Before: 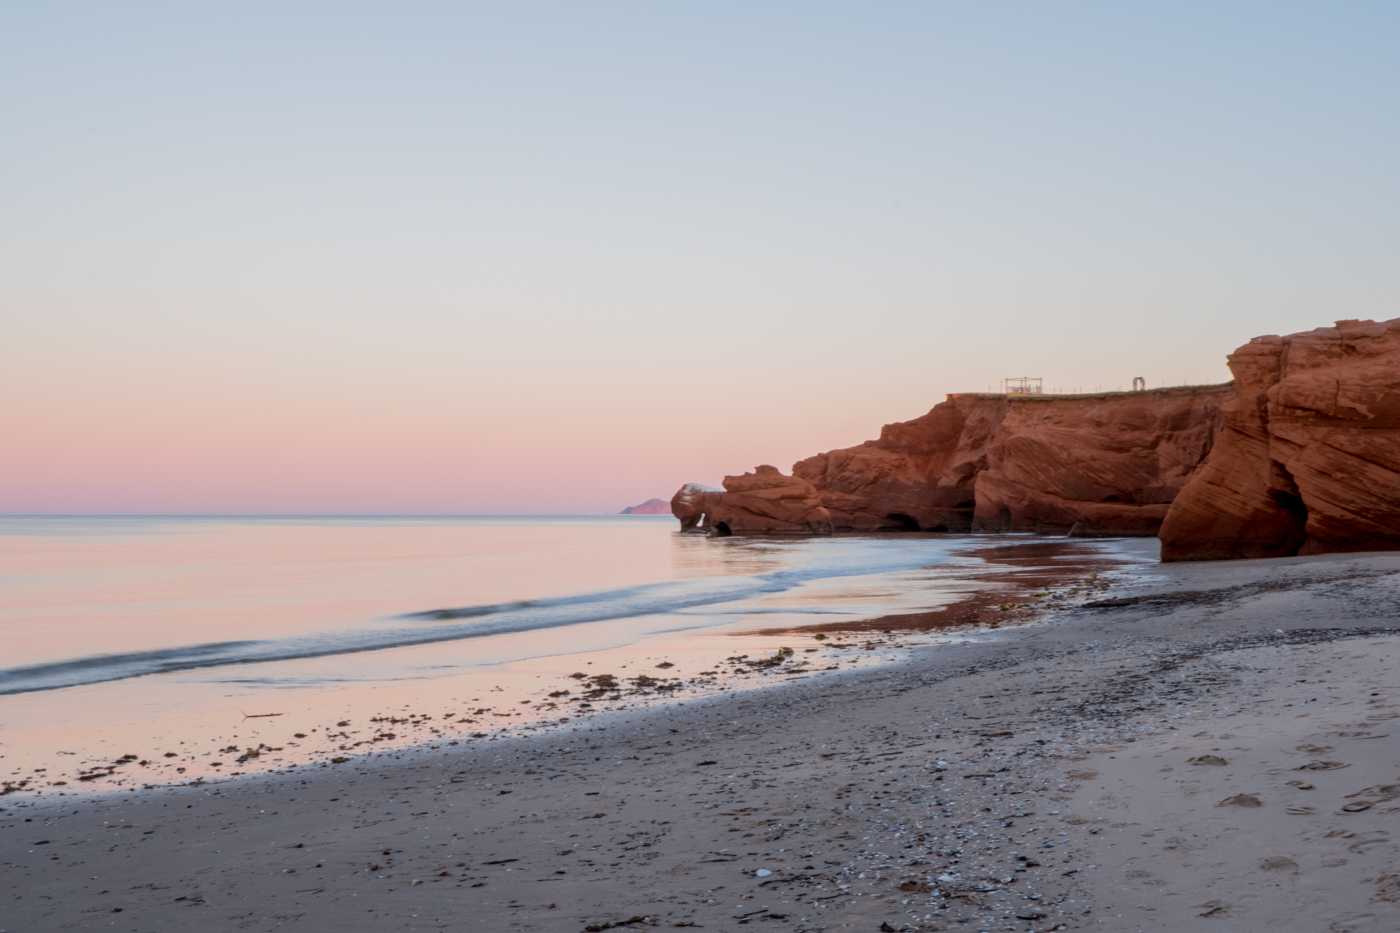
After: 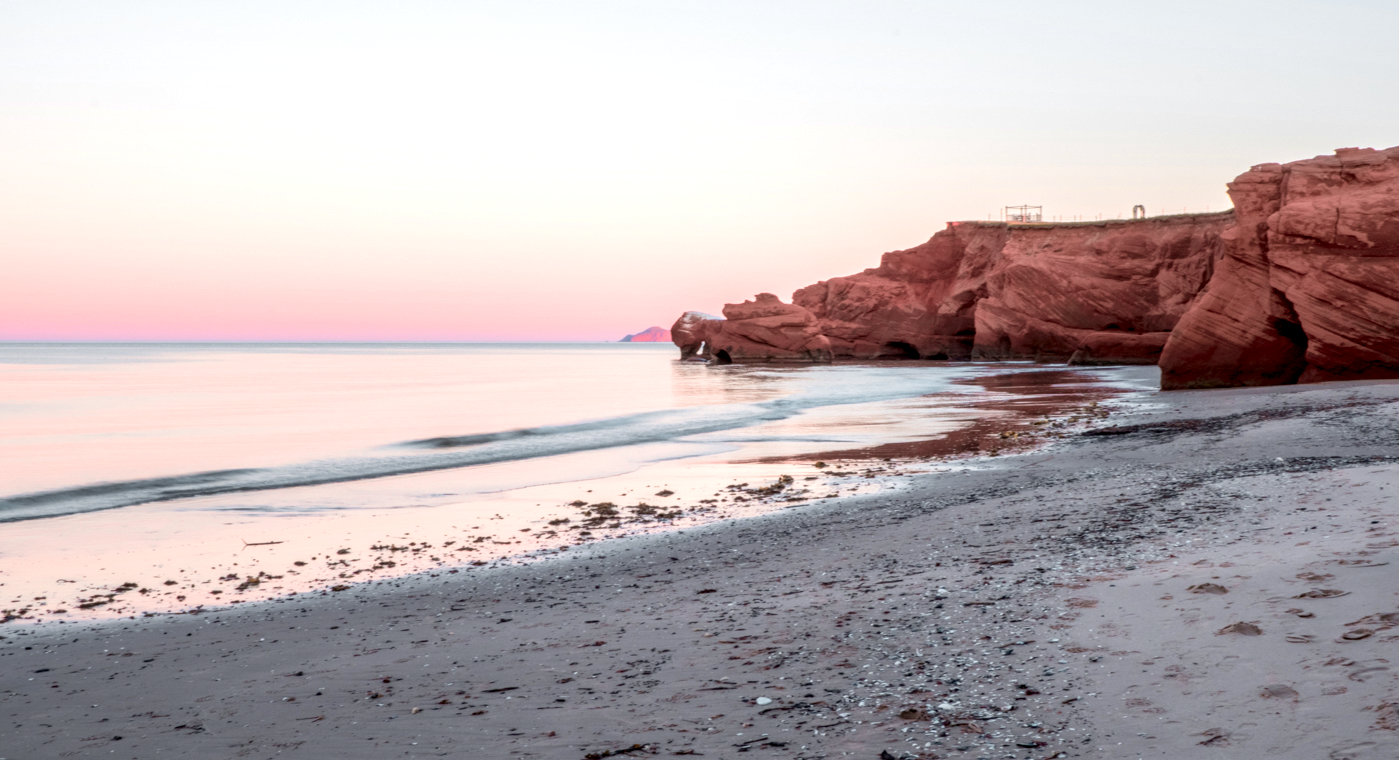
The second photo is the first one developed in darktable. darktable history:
crop and rotate: top 18.507%
exposure: exposure 0.559 EV, compensate highlight preservation false
local contrast: detail 130%
color zones: curves: ch0 [(0.257, 0.558) (0.75, 0.565)]; ch1 [(0.004, 0.857) (0.14, 0.416) (0.257, 0.695) (0.442, 0.032) (0.736, 0.266) (0.891, 0.741)]; ch2 [(0, 0.623) (0.112, 0.436) (0.271, 0.474) (0.516, 0.64) (0.743, 0.286)]
